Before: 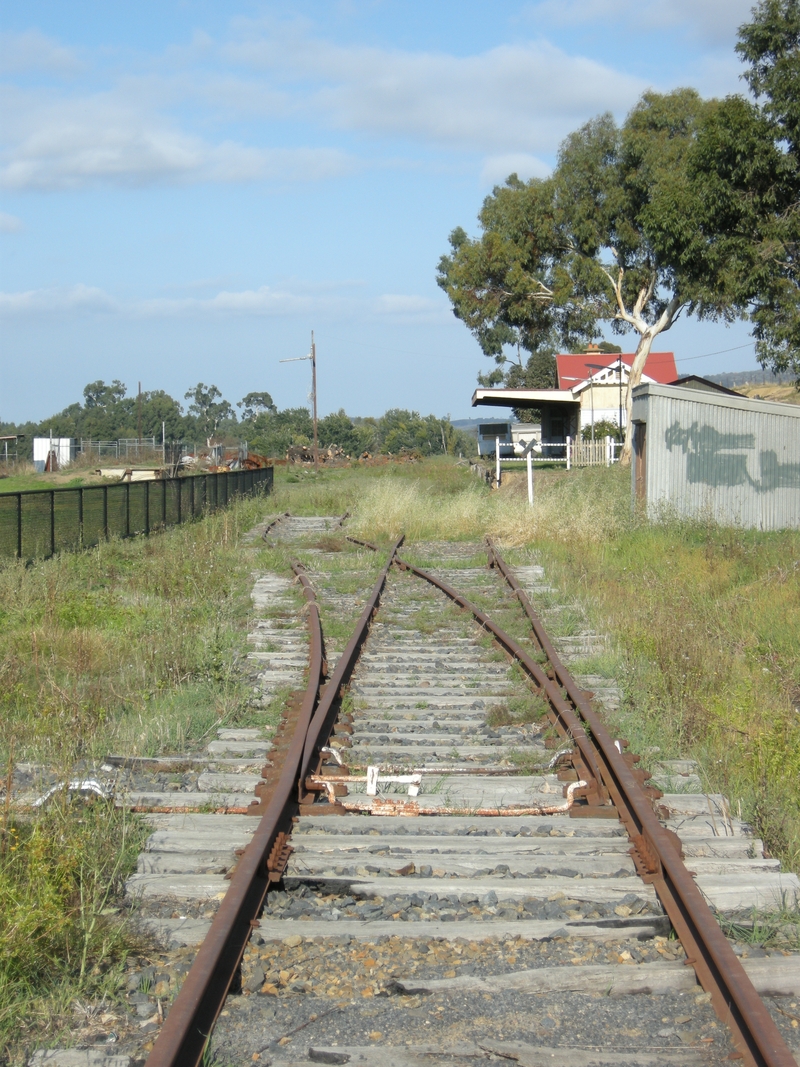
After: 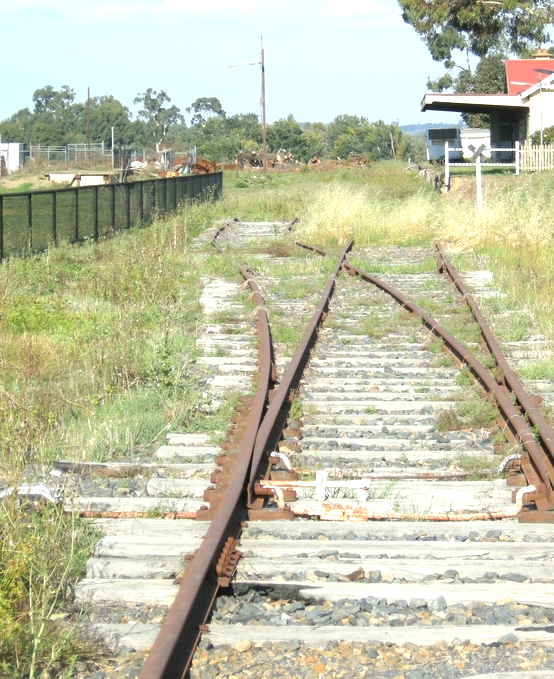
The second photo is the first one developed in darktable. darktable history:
exposure: black level correction 0, exposure 0.95 EV, compensate exposure bias true, compensate highlight preservation false
tone equalizer: on, module defaults
crop: left 6.488%, top 27.668%, right 24.183%, bottom 8.656%
